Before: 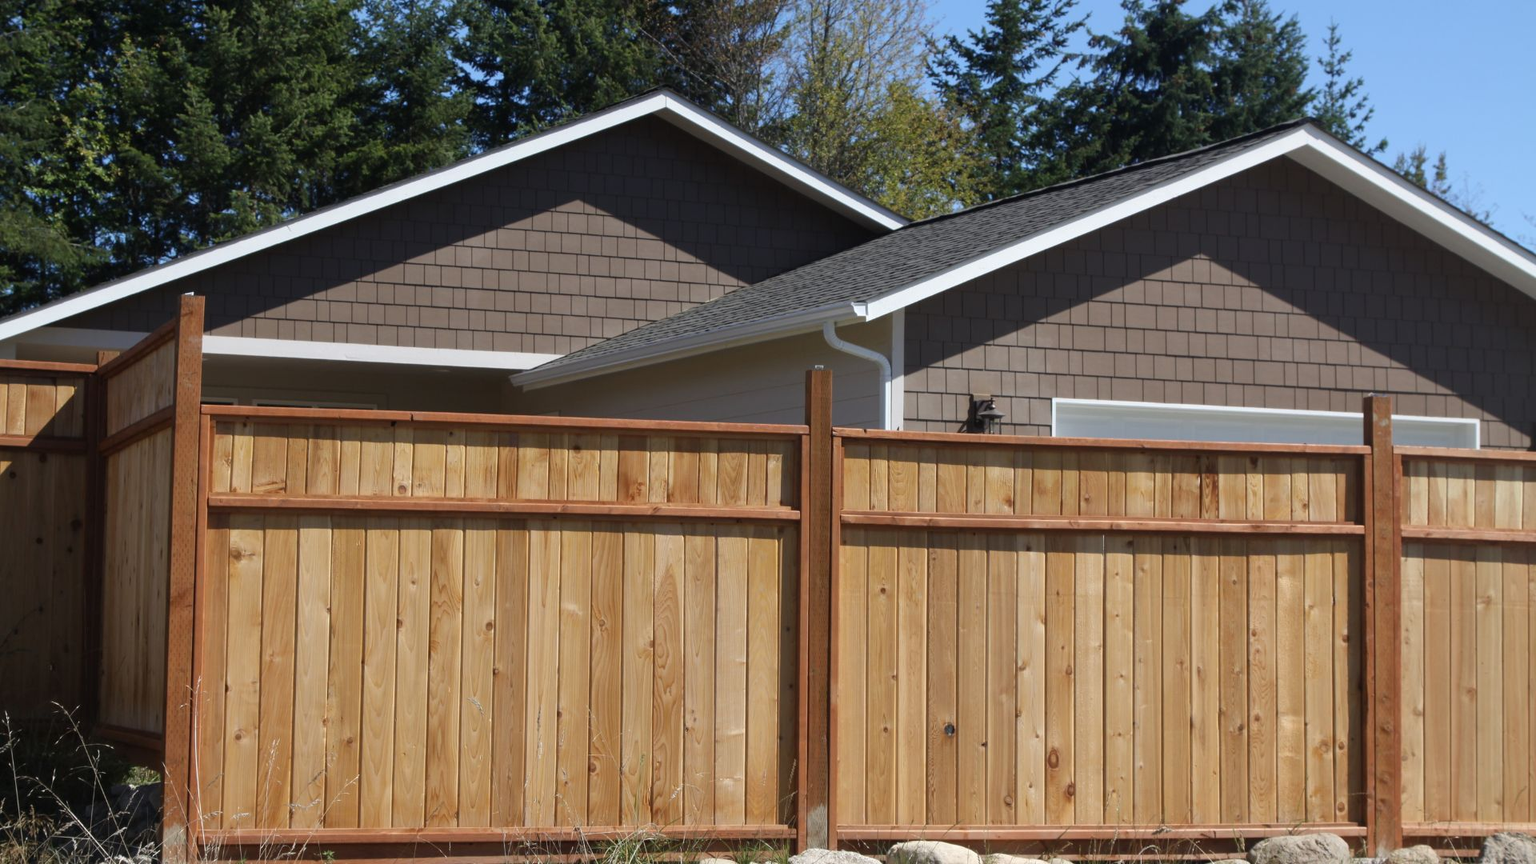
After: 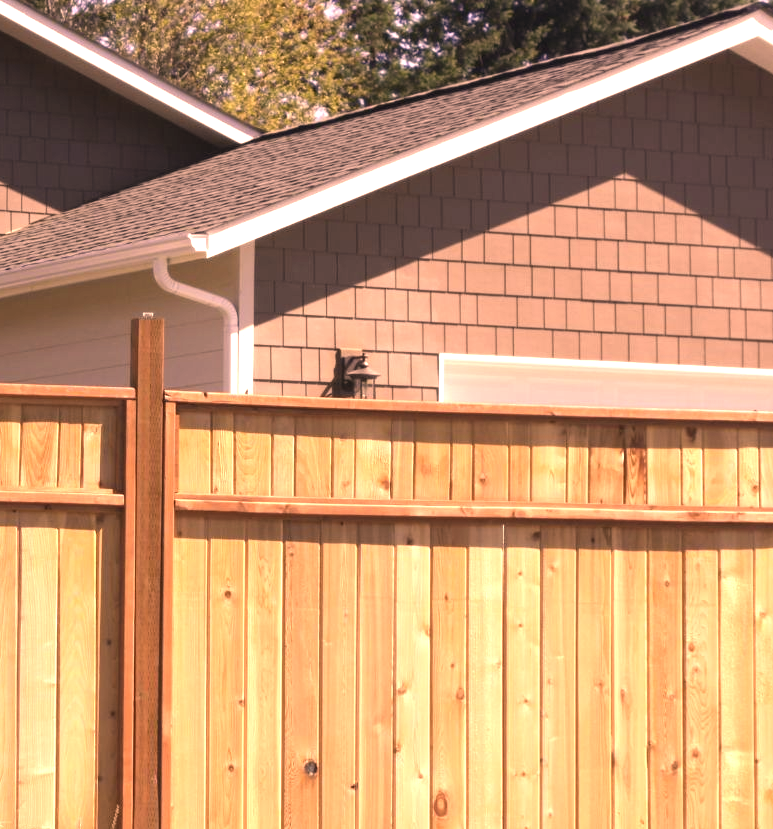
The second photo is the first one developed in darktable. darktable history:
color correction: highlights a* 39.78, highlights b* 39.77, saturation 0.694
crop: left 45.667%, top 13.351%, right 14.055%, bottom 9.833%
exposure: black level correction 0, exposure 1.399 EV, compensate highlight preservation false
